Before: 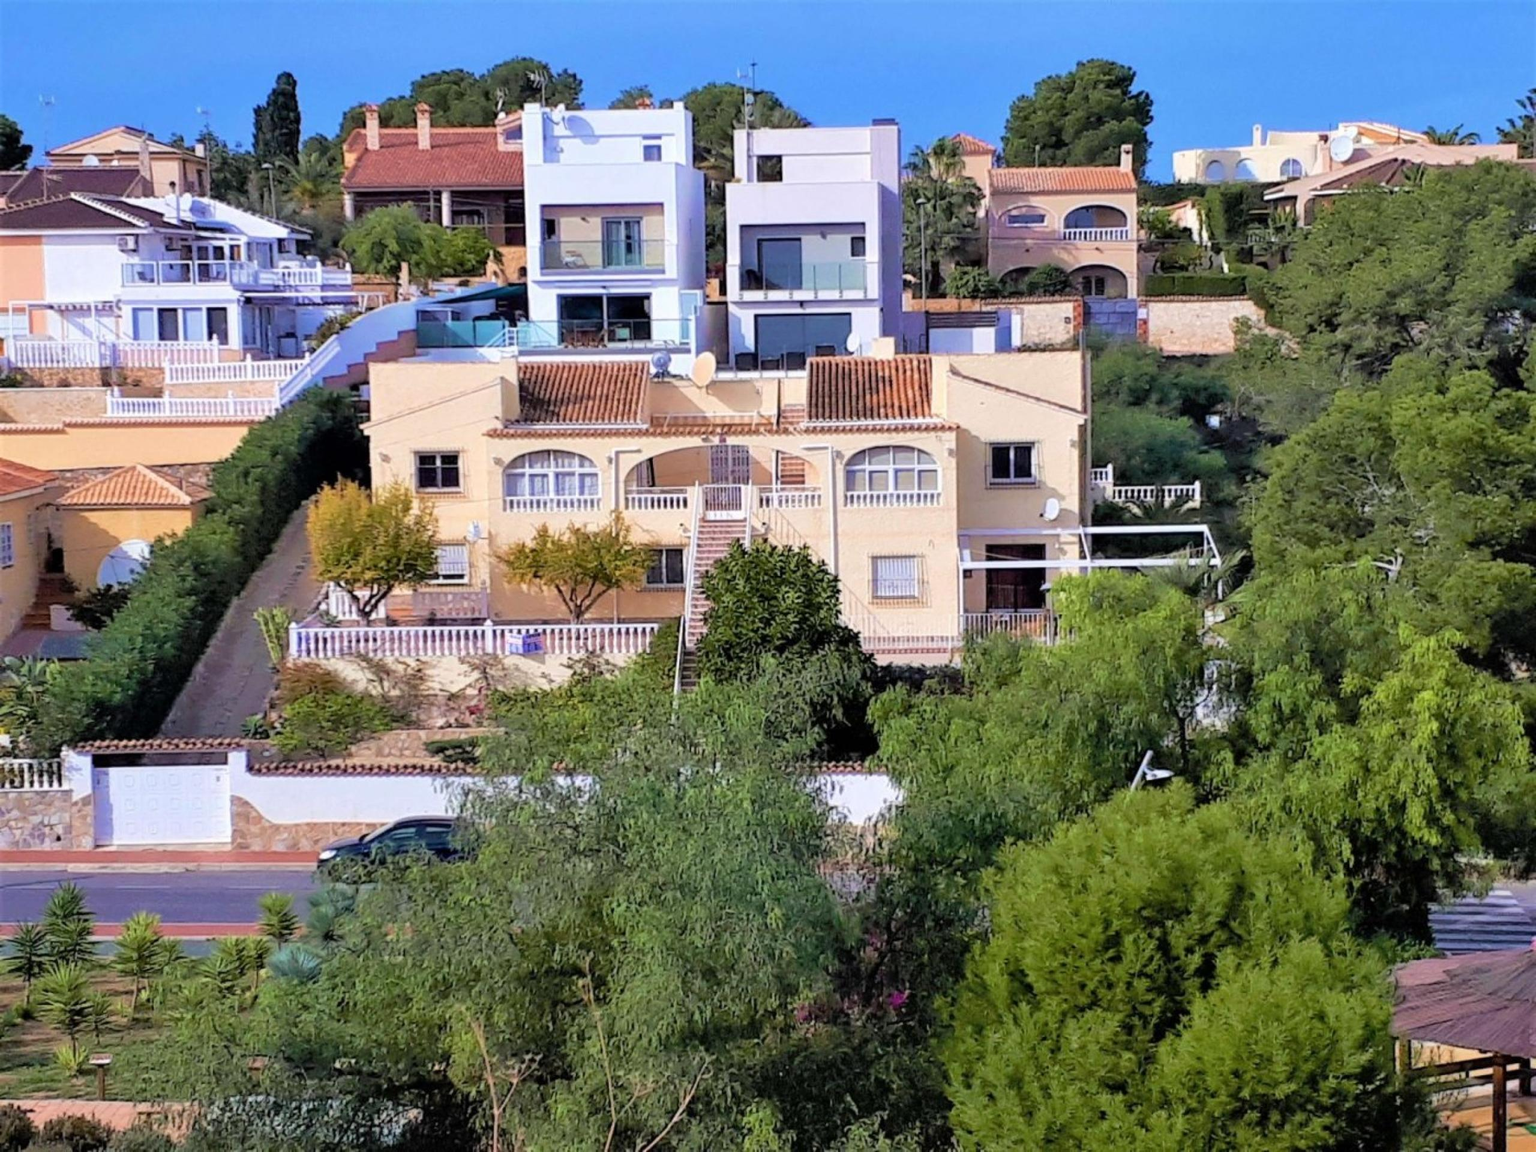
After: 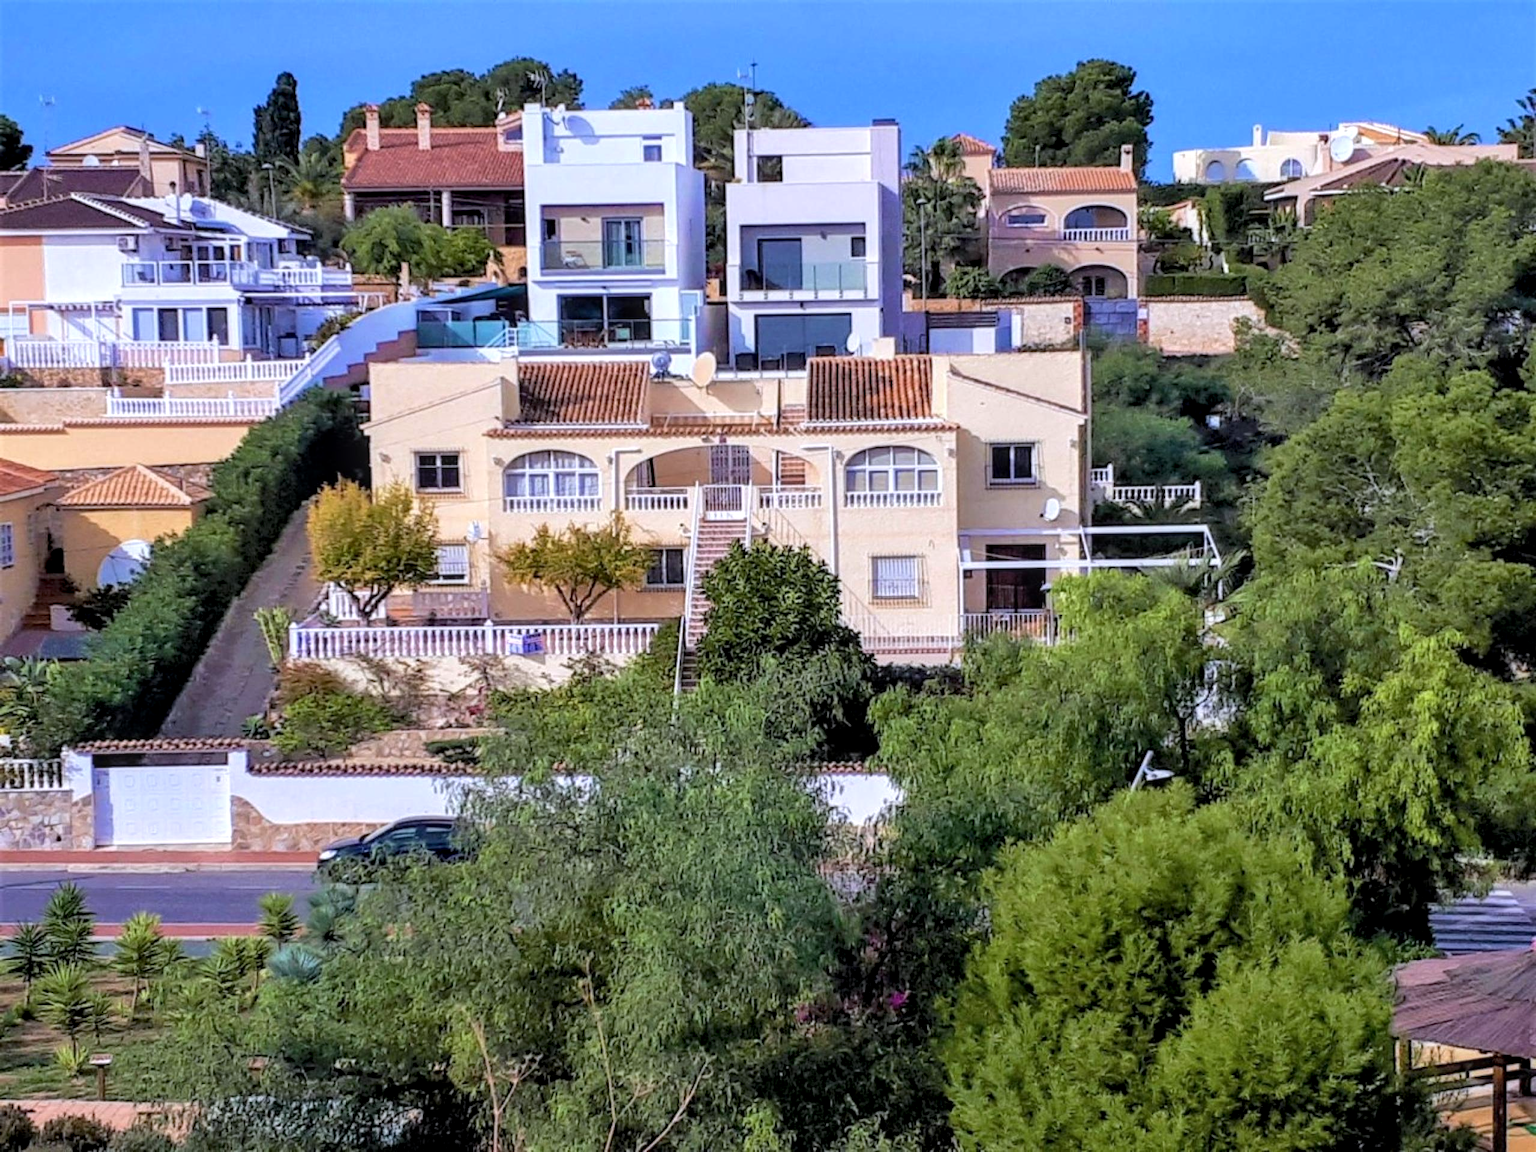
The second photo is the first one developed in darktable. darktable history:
white balance: red 0.984, blue 1.059
local contrast: detail 130%
